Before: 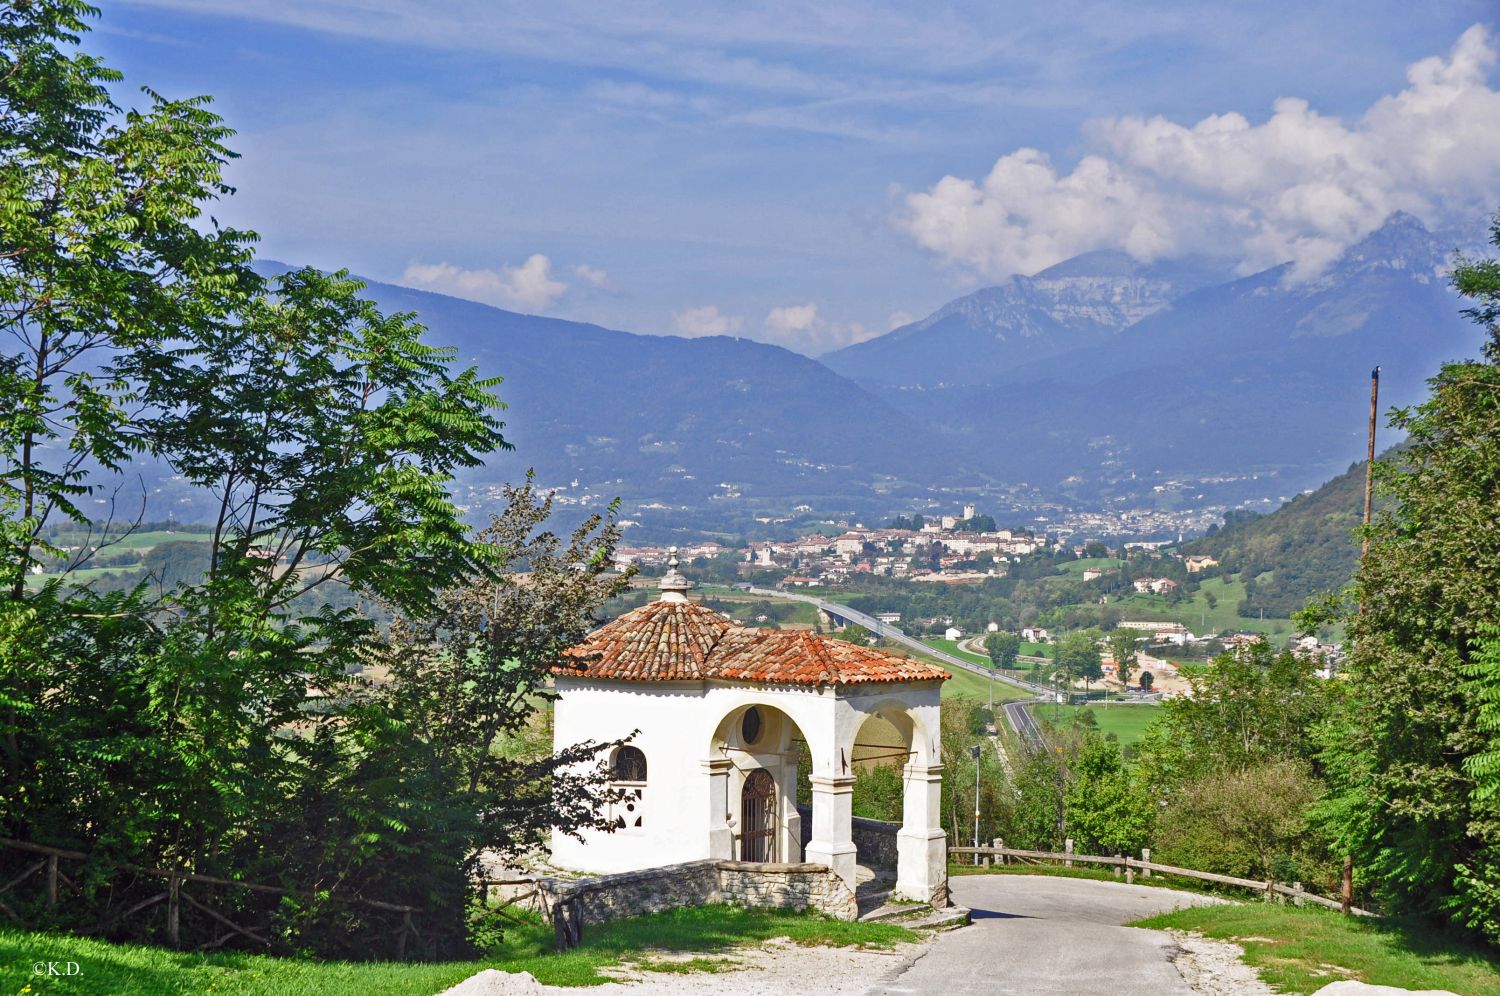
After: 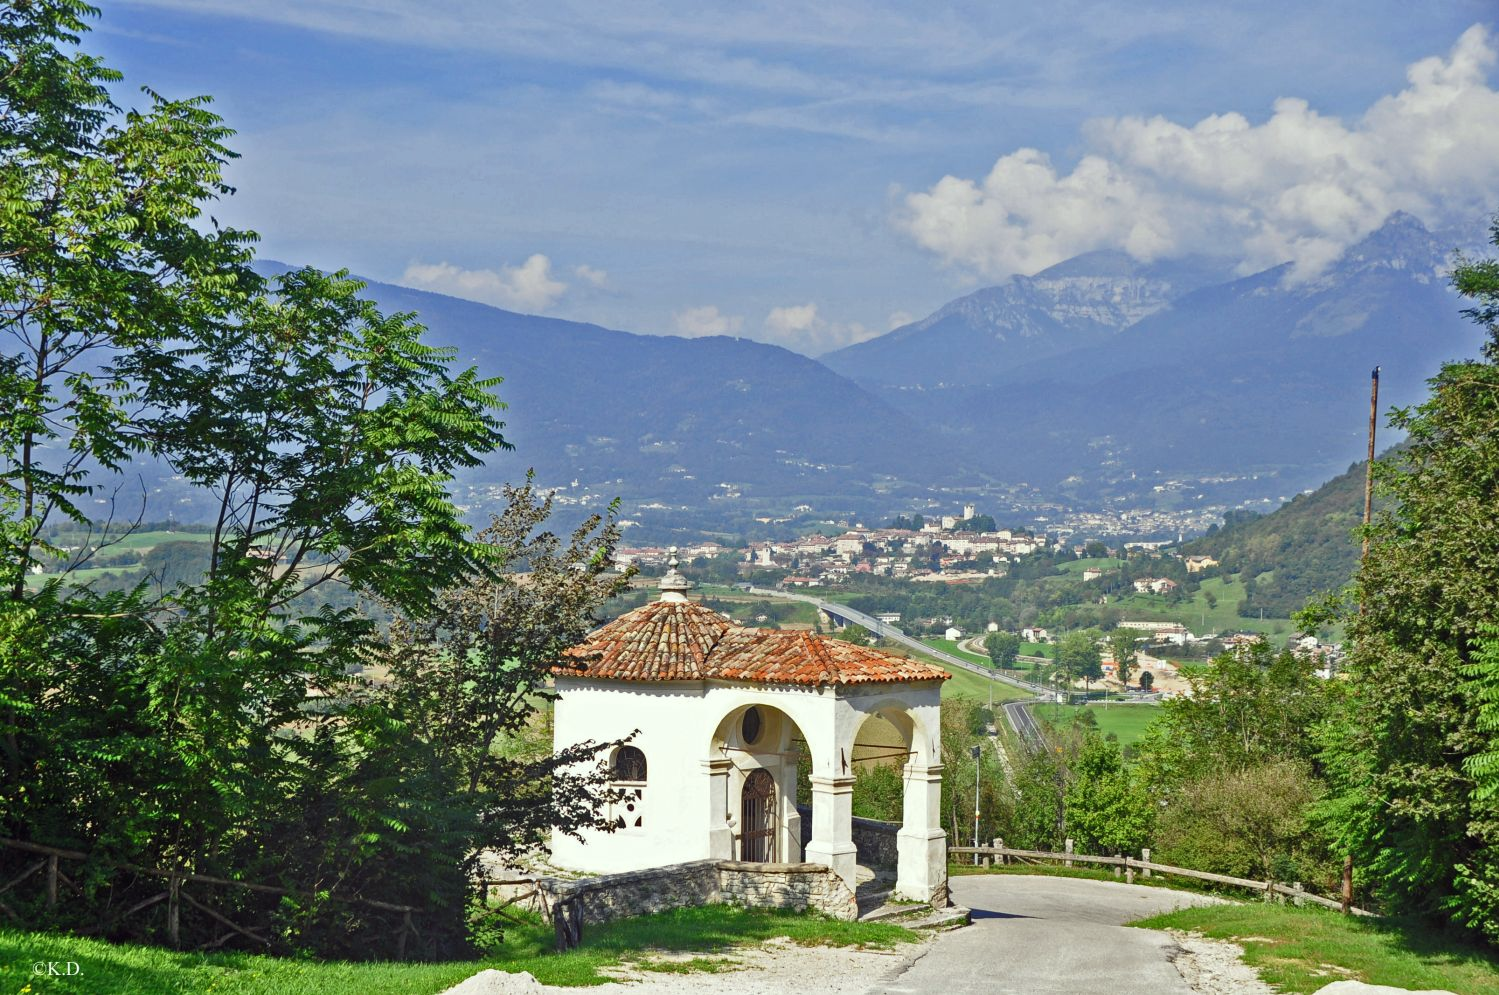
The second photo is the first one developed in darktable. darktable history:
color correction: highlights a* -4.75, highlights b* 5.06, saturation 0.951
